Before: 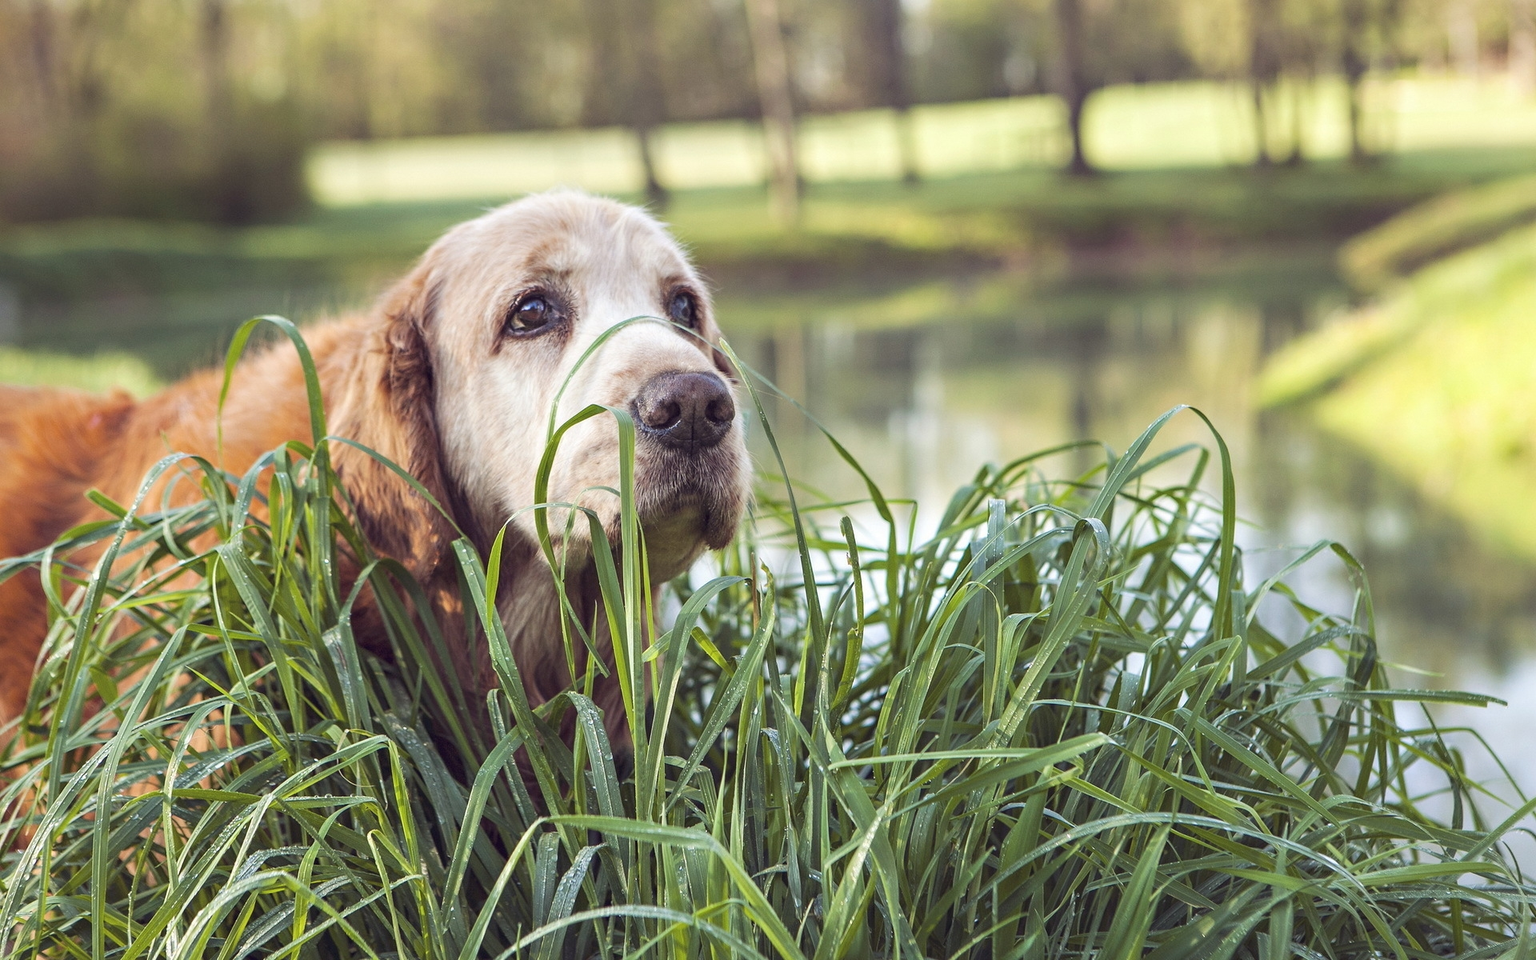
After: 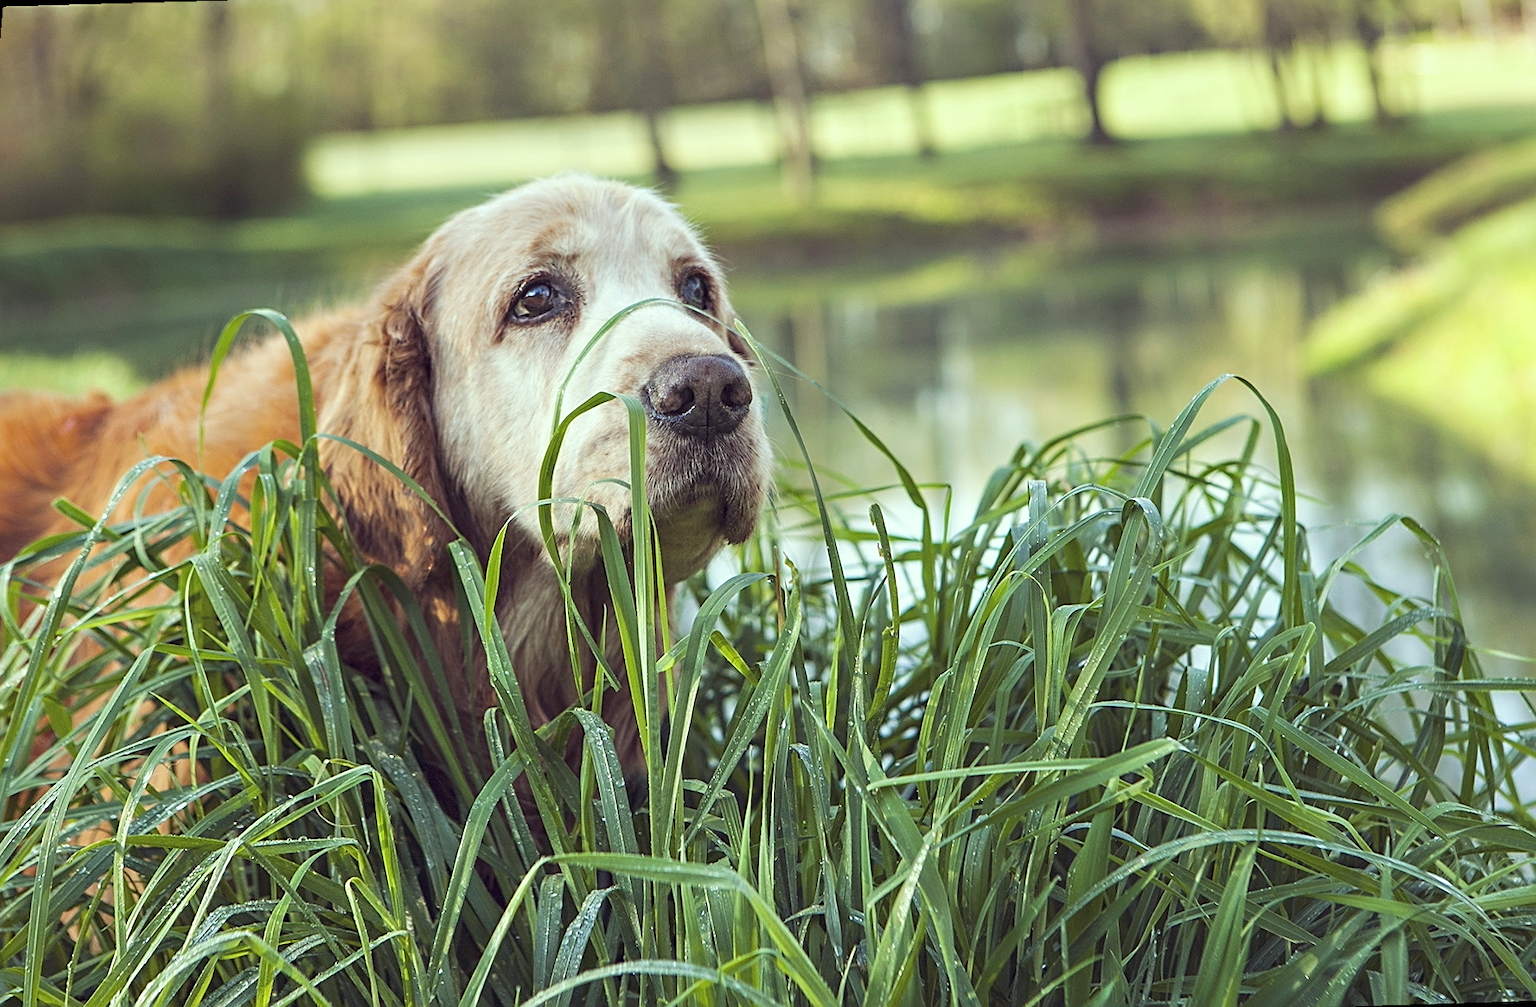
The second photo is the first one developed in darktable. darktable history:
color correction: highlights a* -8, highlights b* 3.1
rotate and perspective: rotation -1.68°, lens shift (vertical) -0.146, crop left 0.049, crop right 0.912, crop top 0.032, crop bottom 0.96
sharpen: on, module defaults
